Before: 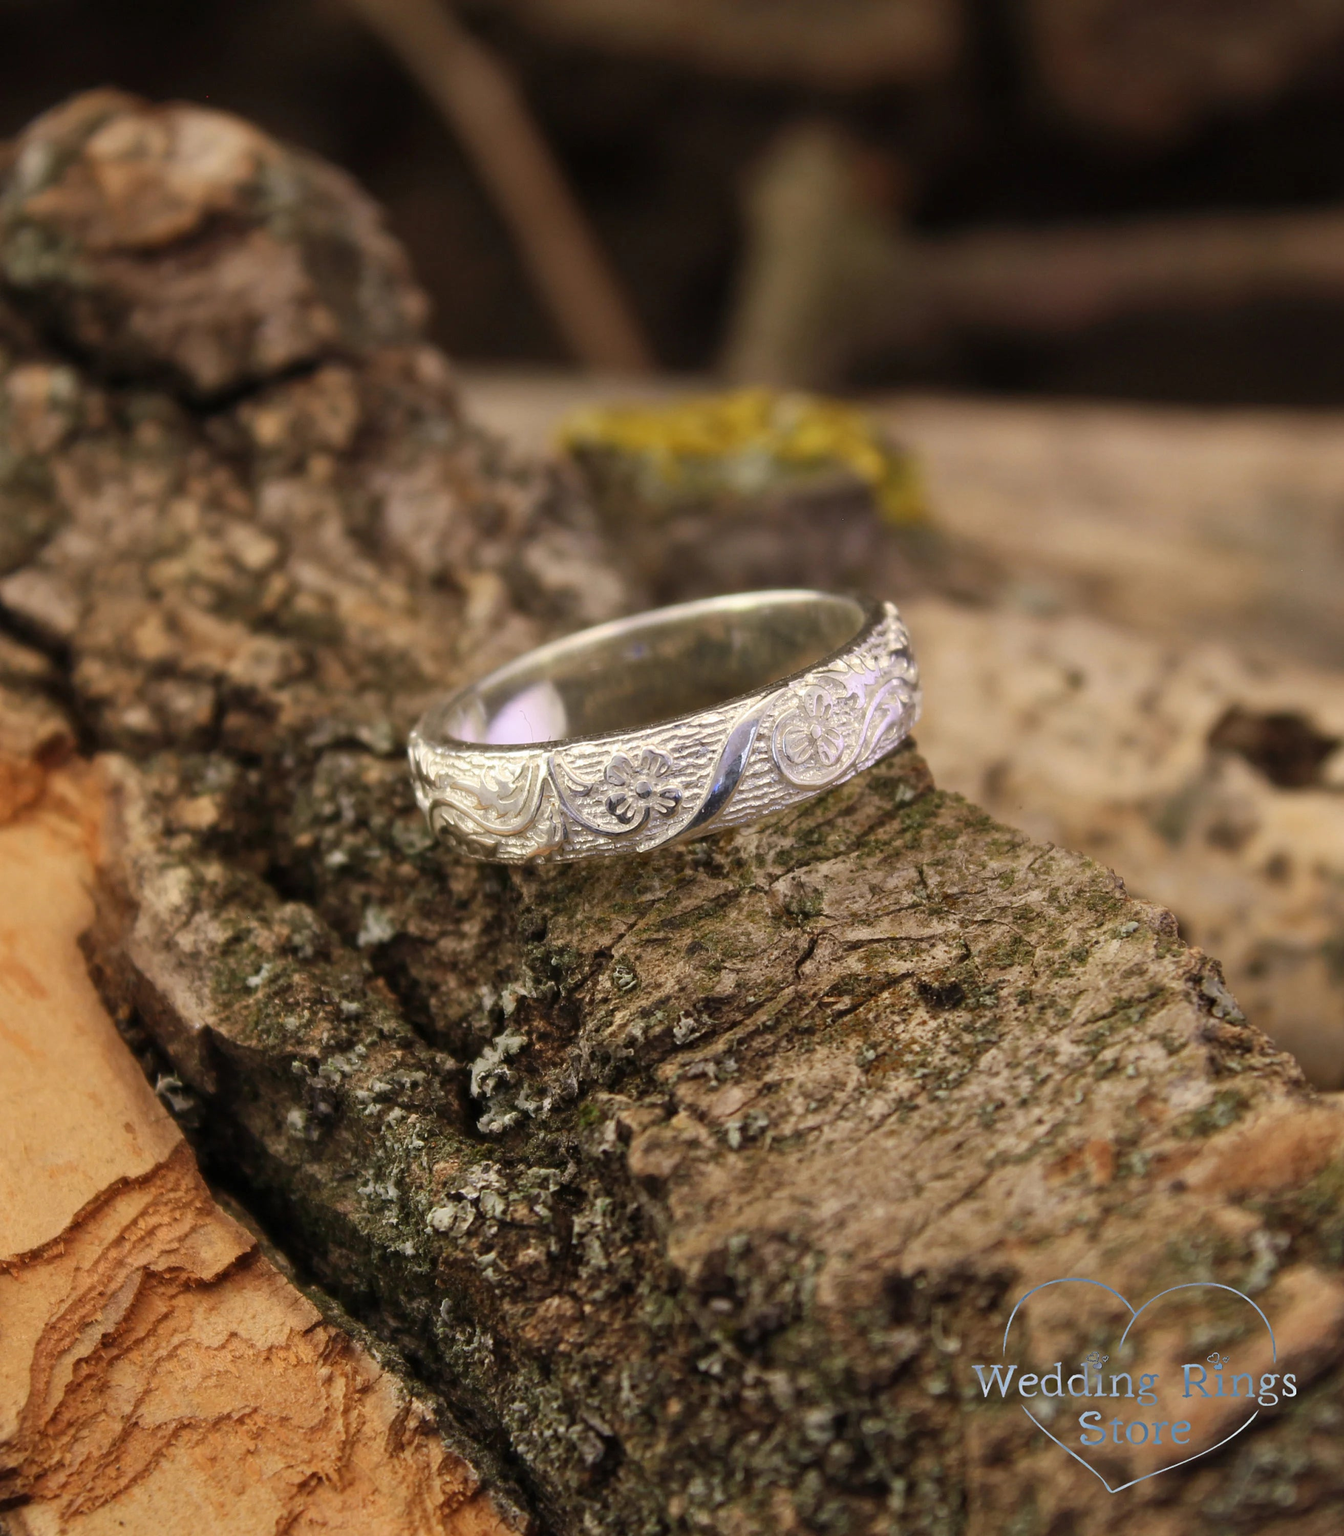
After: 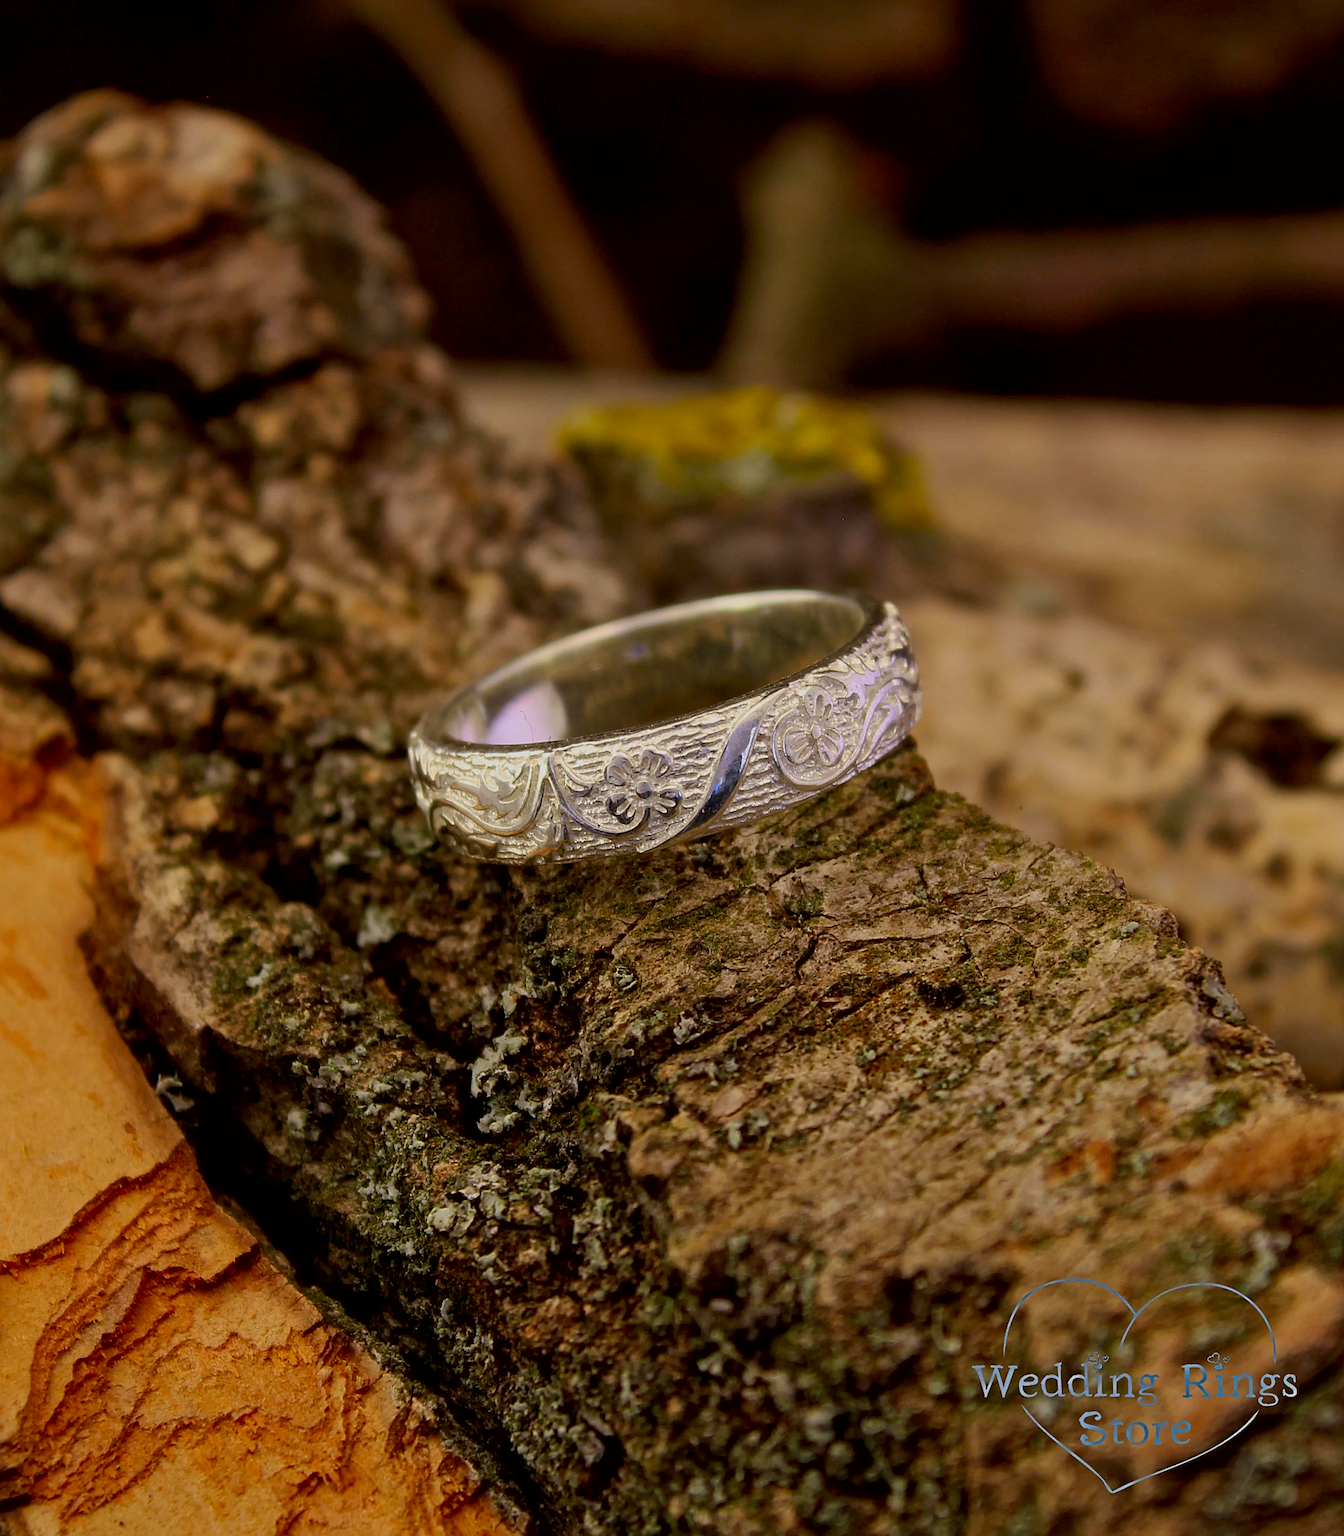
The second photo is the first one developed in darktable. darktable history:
local contrast: mode bilateral grid, contrast 30, coarseness 26, midtone range 0.2
contrast brightness saturation: saturation 0.504
exposure: black level correction 0.009, exposure -0.636 EV, compensate highlight preservation false
sharpen: on, module defaults
